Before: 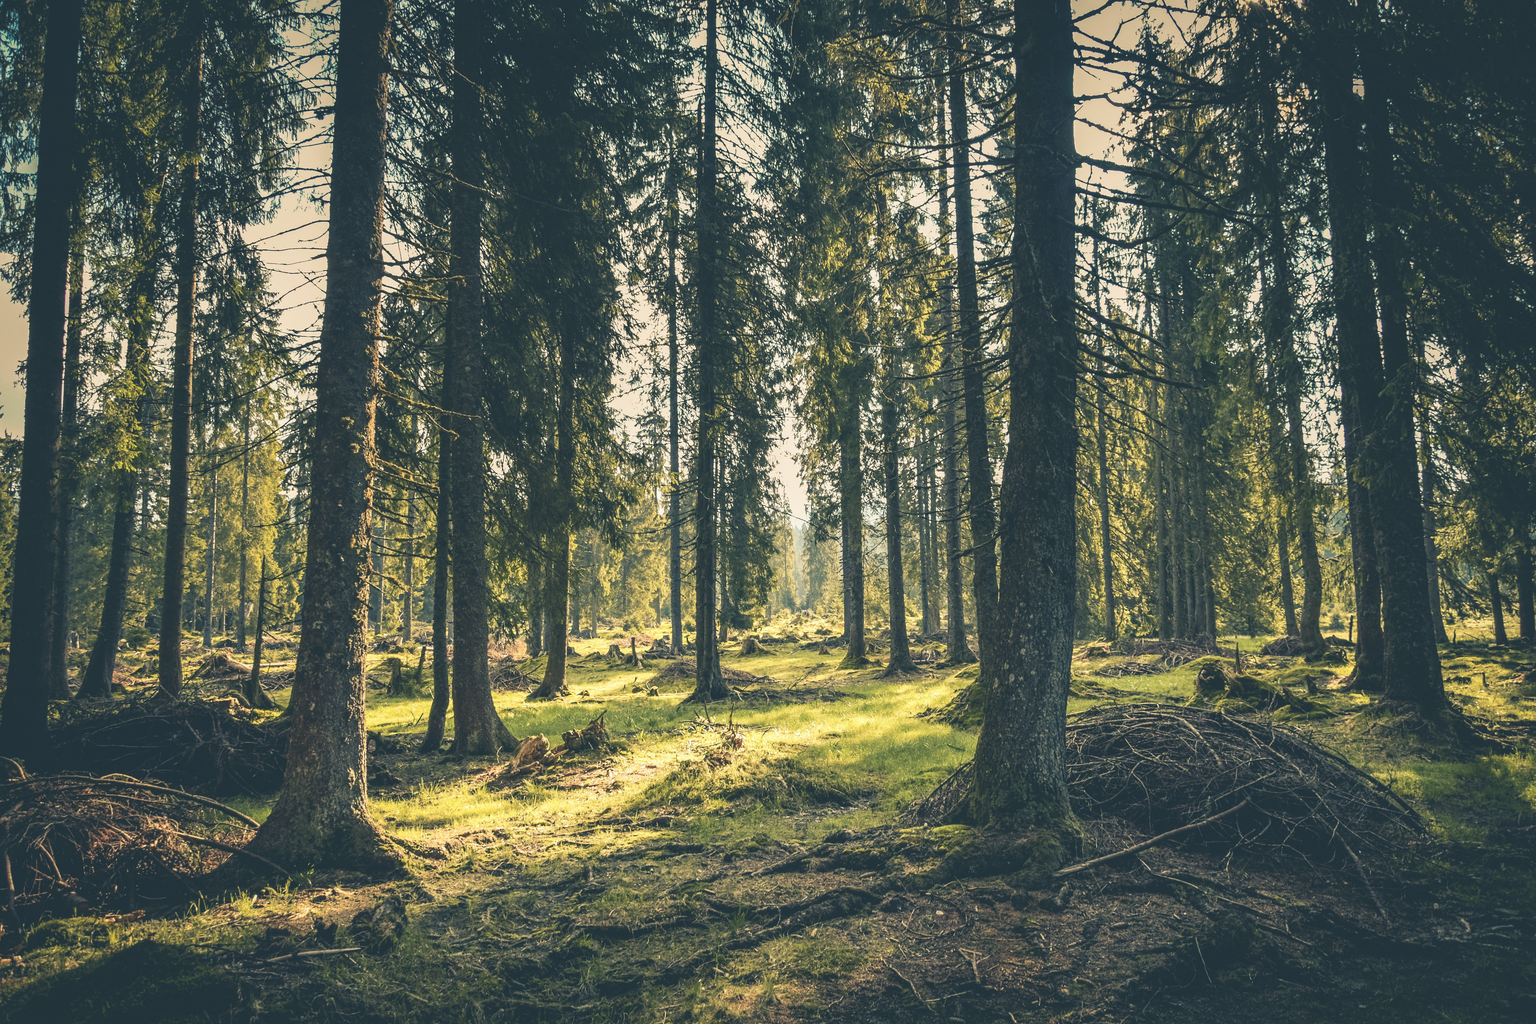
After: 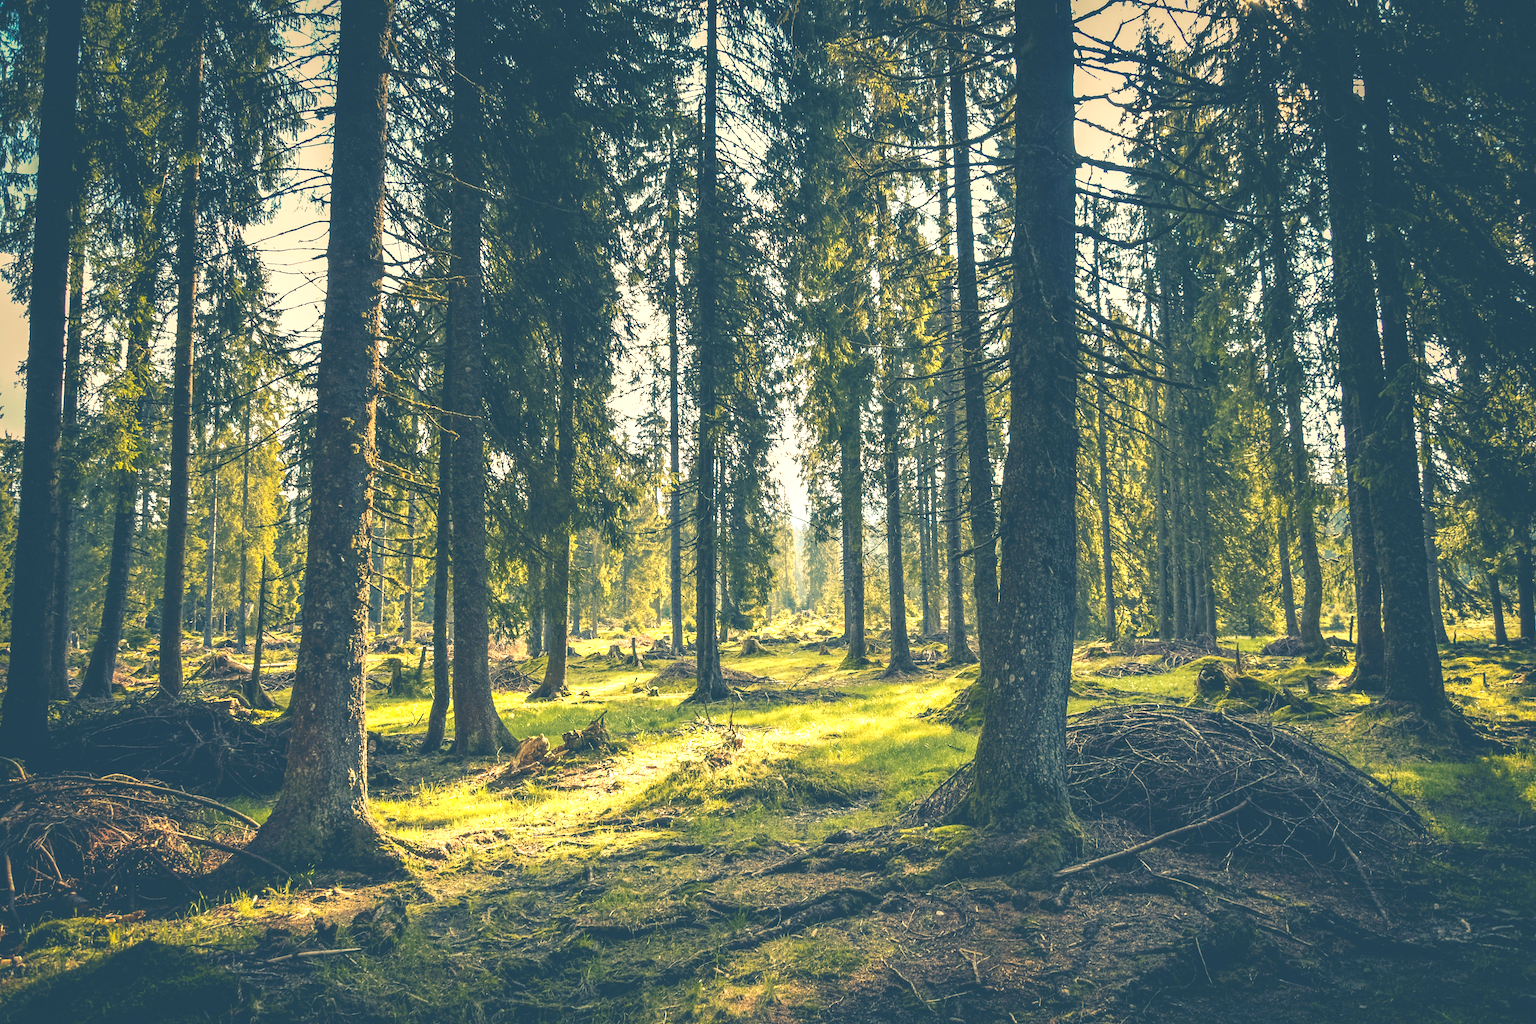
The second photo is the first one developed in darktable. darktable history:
color balance rgb: shadows lift › chroma 4.204%, shadows lift › hue 251.54°, linear chroma grading › global chroma 9.739%, perceptual saturation grading › global saturation 0.043%, perceptual brilliance grading › global brilliance 17.706%, contrast -9.897%
